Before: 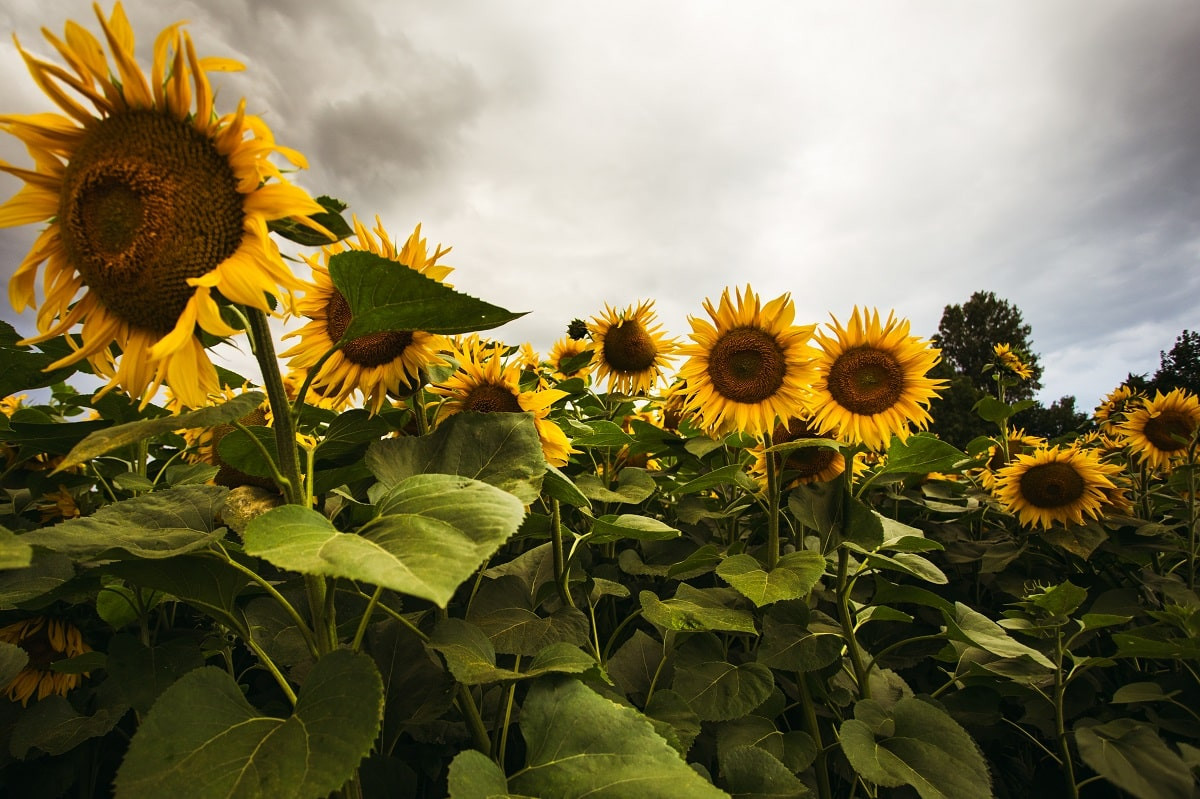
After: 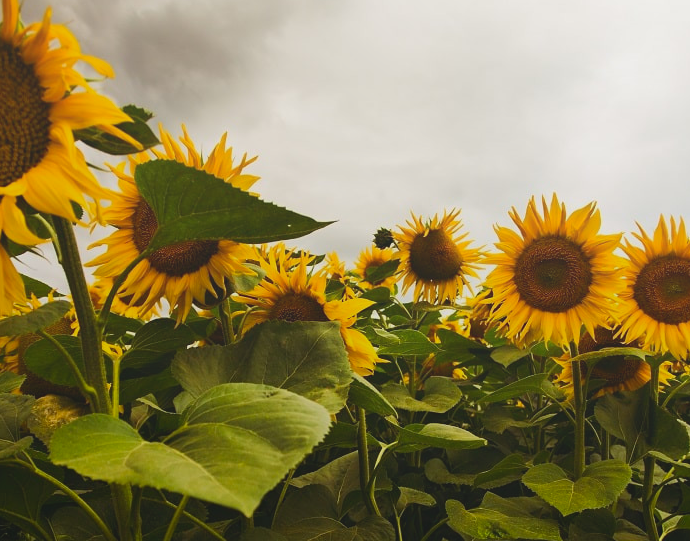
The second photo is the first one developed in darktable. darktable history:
local contrast: detail 69%
crop: left 16.248%, top 11.392%, right 26.201%, bottom 20.786%
